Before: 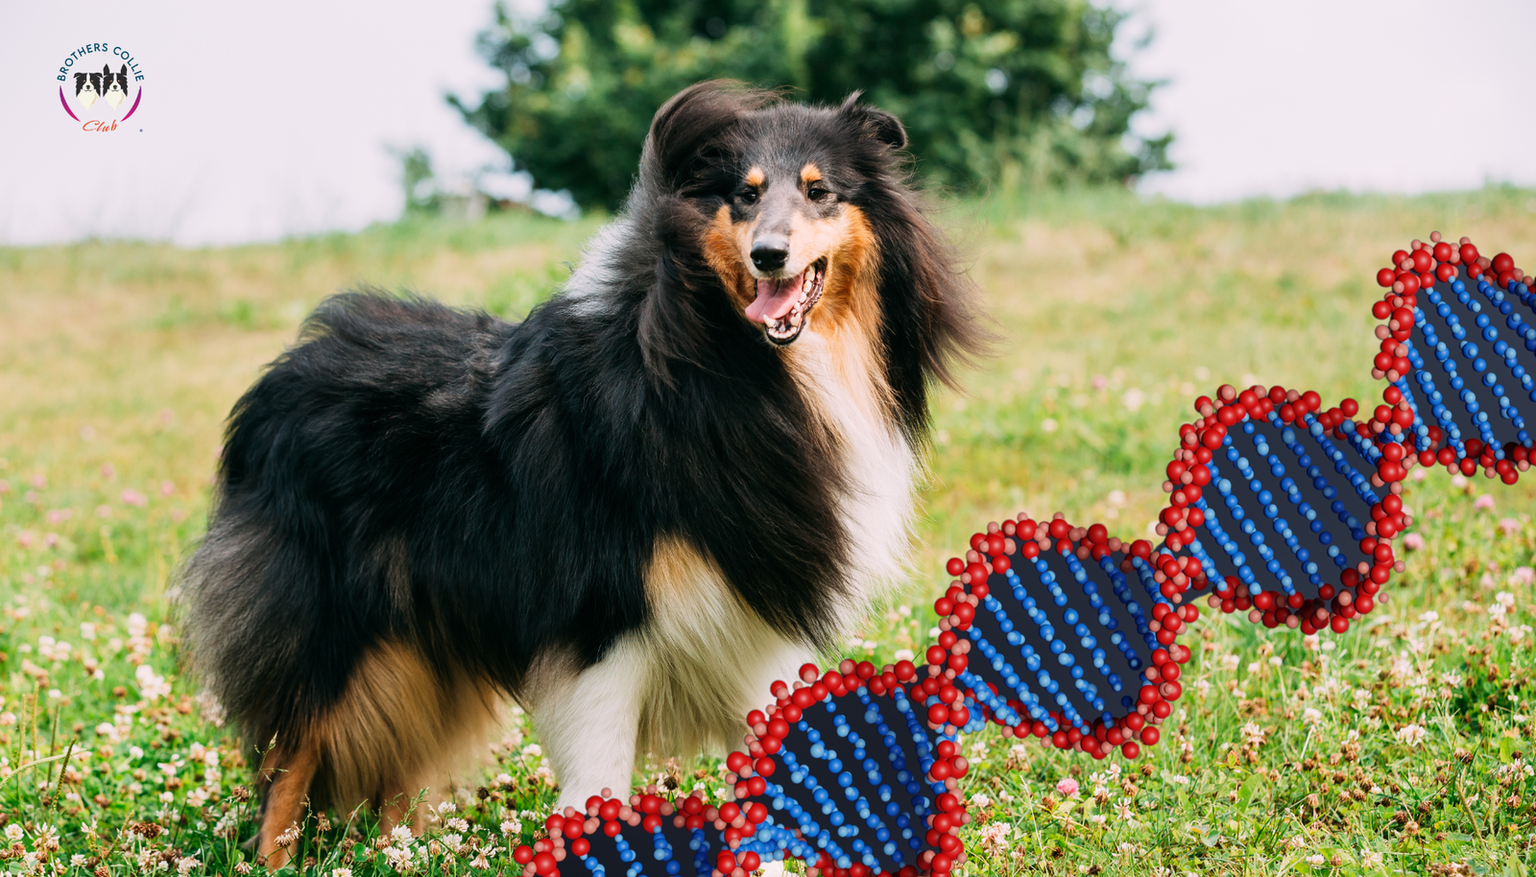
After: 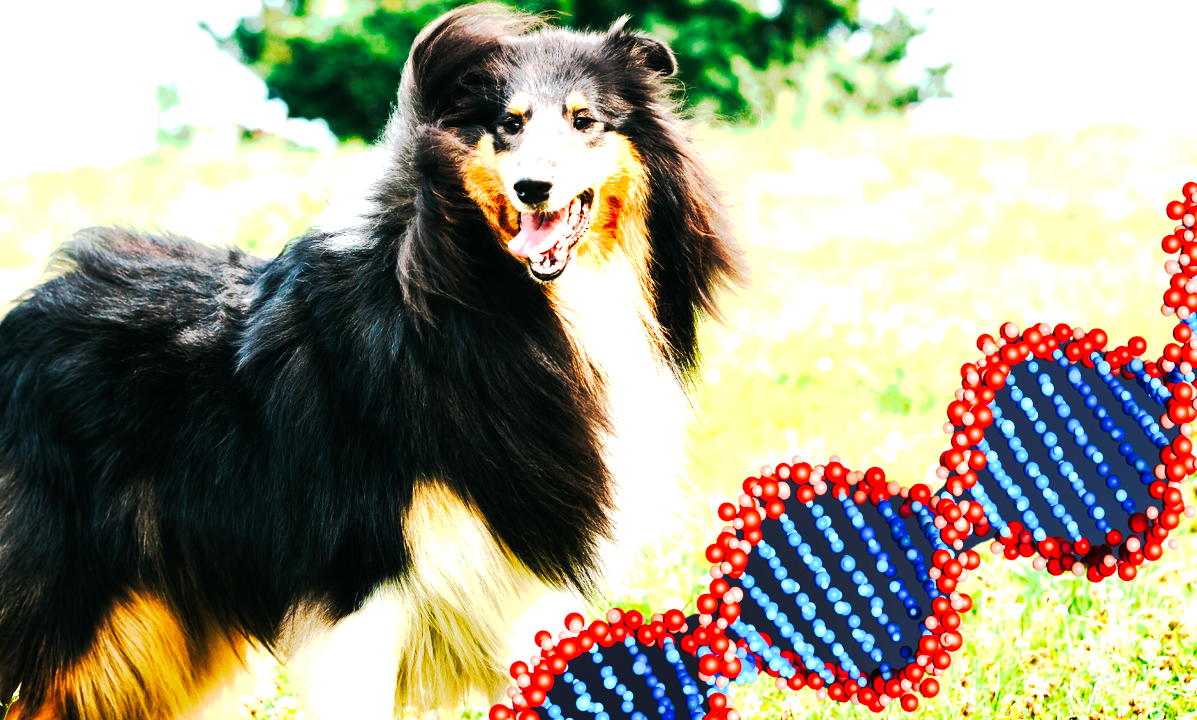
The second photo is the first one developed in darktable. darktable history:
crop: left 16.768%, top 8.653%, right 8.362%, bottom 12.485%
tone curve: curves: ch0 [(0, 0) (0.003, 0.006) (0.011, 0.006) (0.025, 0.008) (0.044, 0.014) (0.069, 0.02) (0.1, 0.025) (0.136, 0.037) (0.177, 0.053) (0.224, 0.086) (0.277, 0.13) (0.335, 0.189) (0.399, 0.253) (0.468, 0.375) (0.543, 0.521) (0.623, 0.671) (0.709, 0.789) (0.801, 0.841) (0.898, 0.889) (1, 1)], preserve colors none
exposure: black level correction 0, exposure 1.675 EV, compensate exposure bias true, compensate highlight preservation false
